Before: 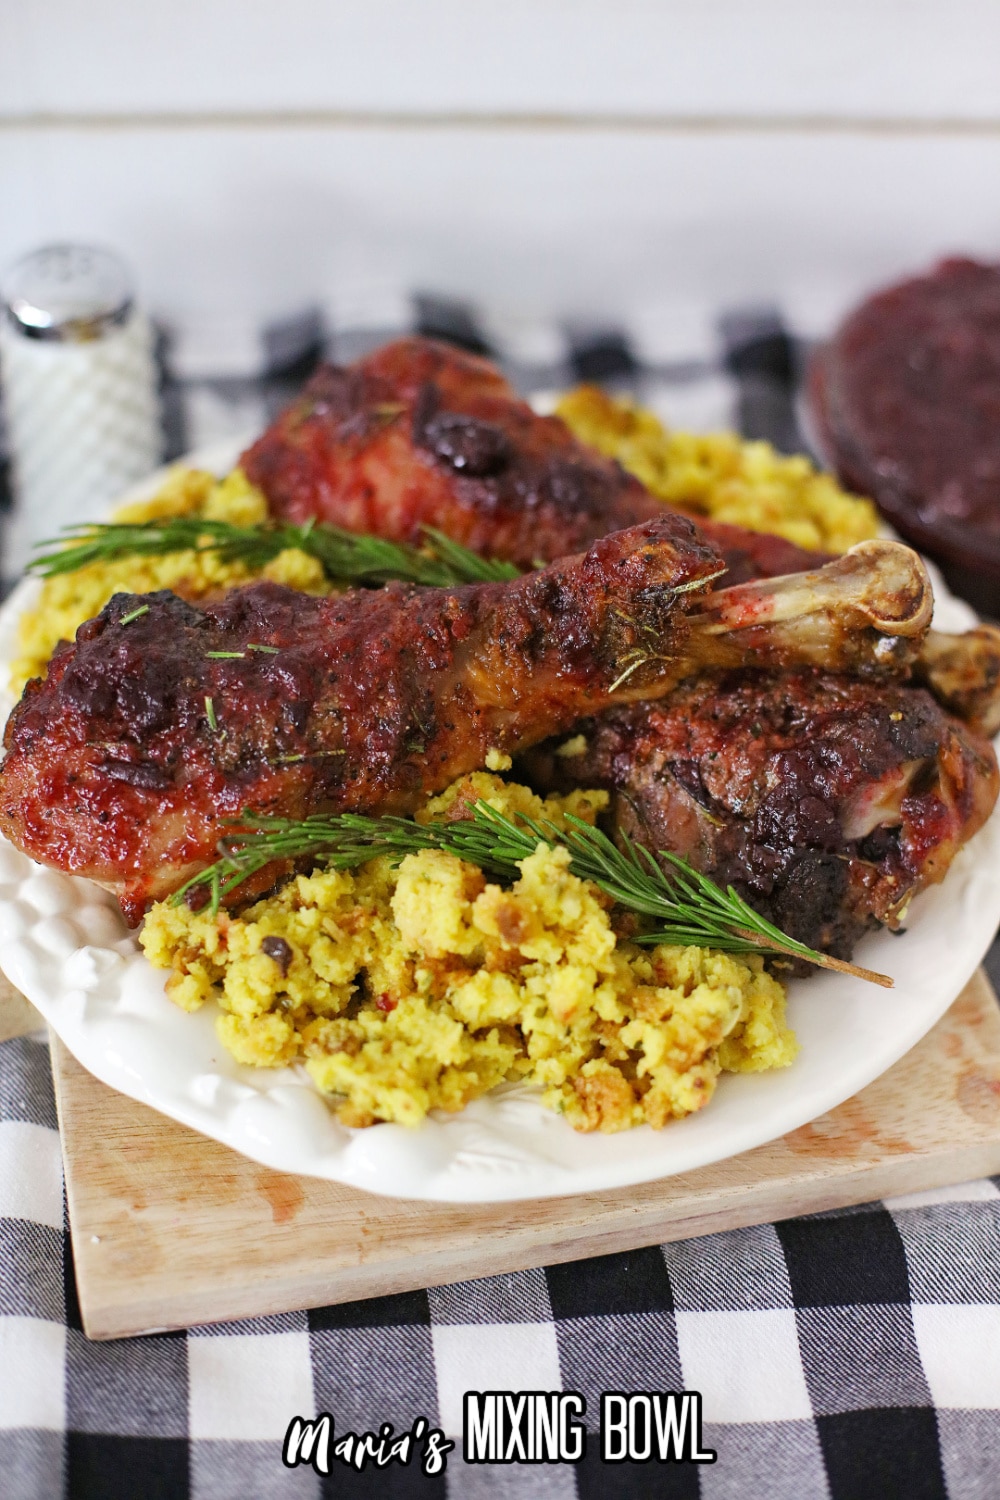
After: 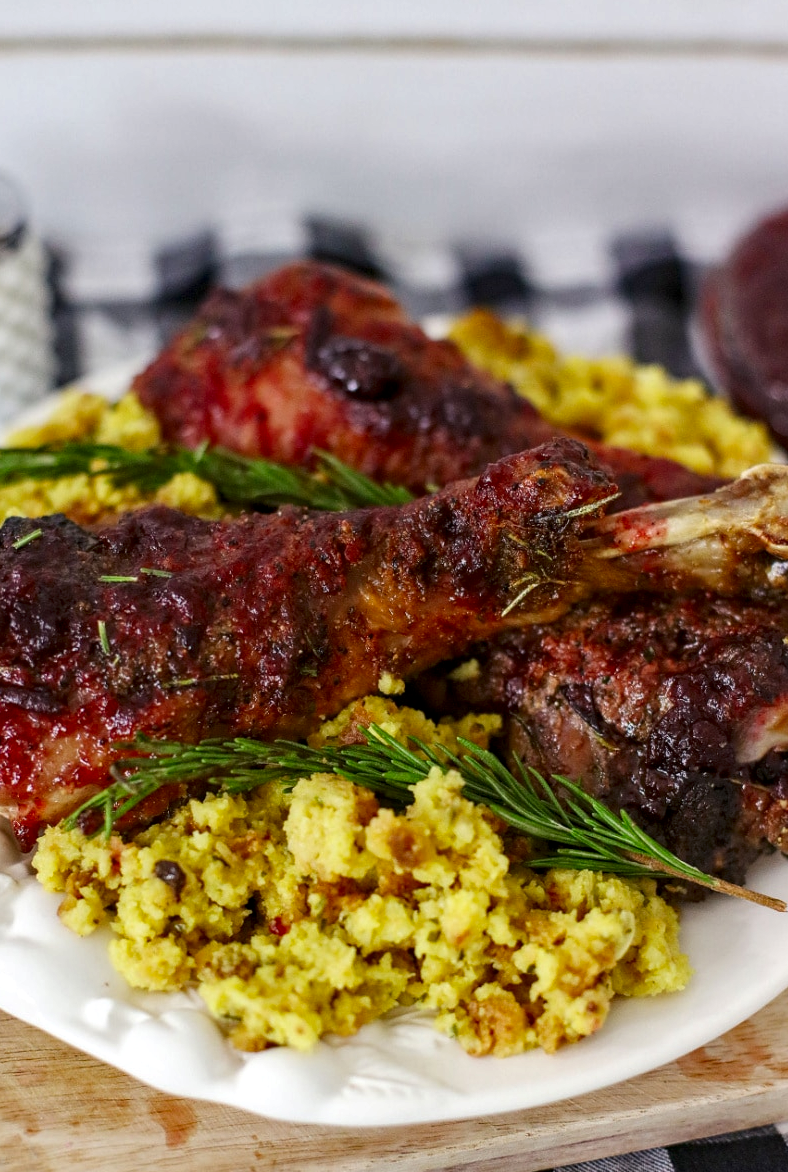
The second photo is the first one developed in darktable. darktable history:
local contrast: on, module defaults
contrast brightness saturation: contrast 0.07, brightness -0.13, saturation 0.06
crop and rotate: left 10.77%, top 5.1%, right 10.41%, bottom 16.76%
